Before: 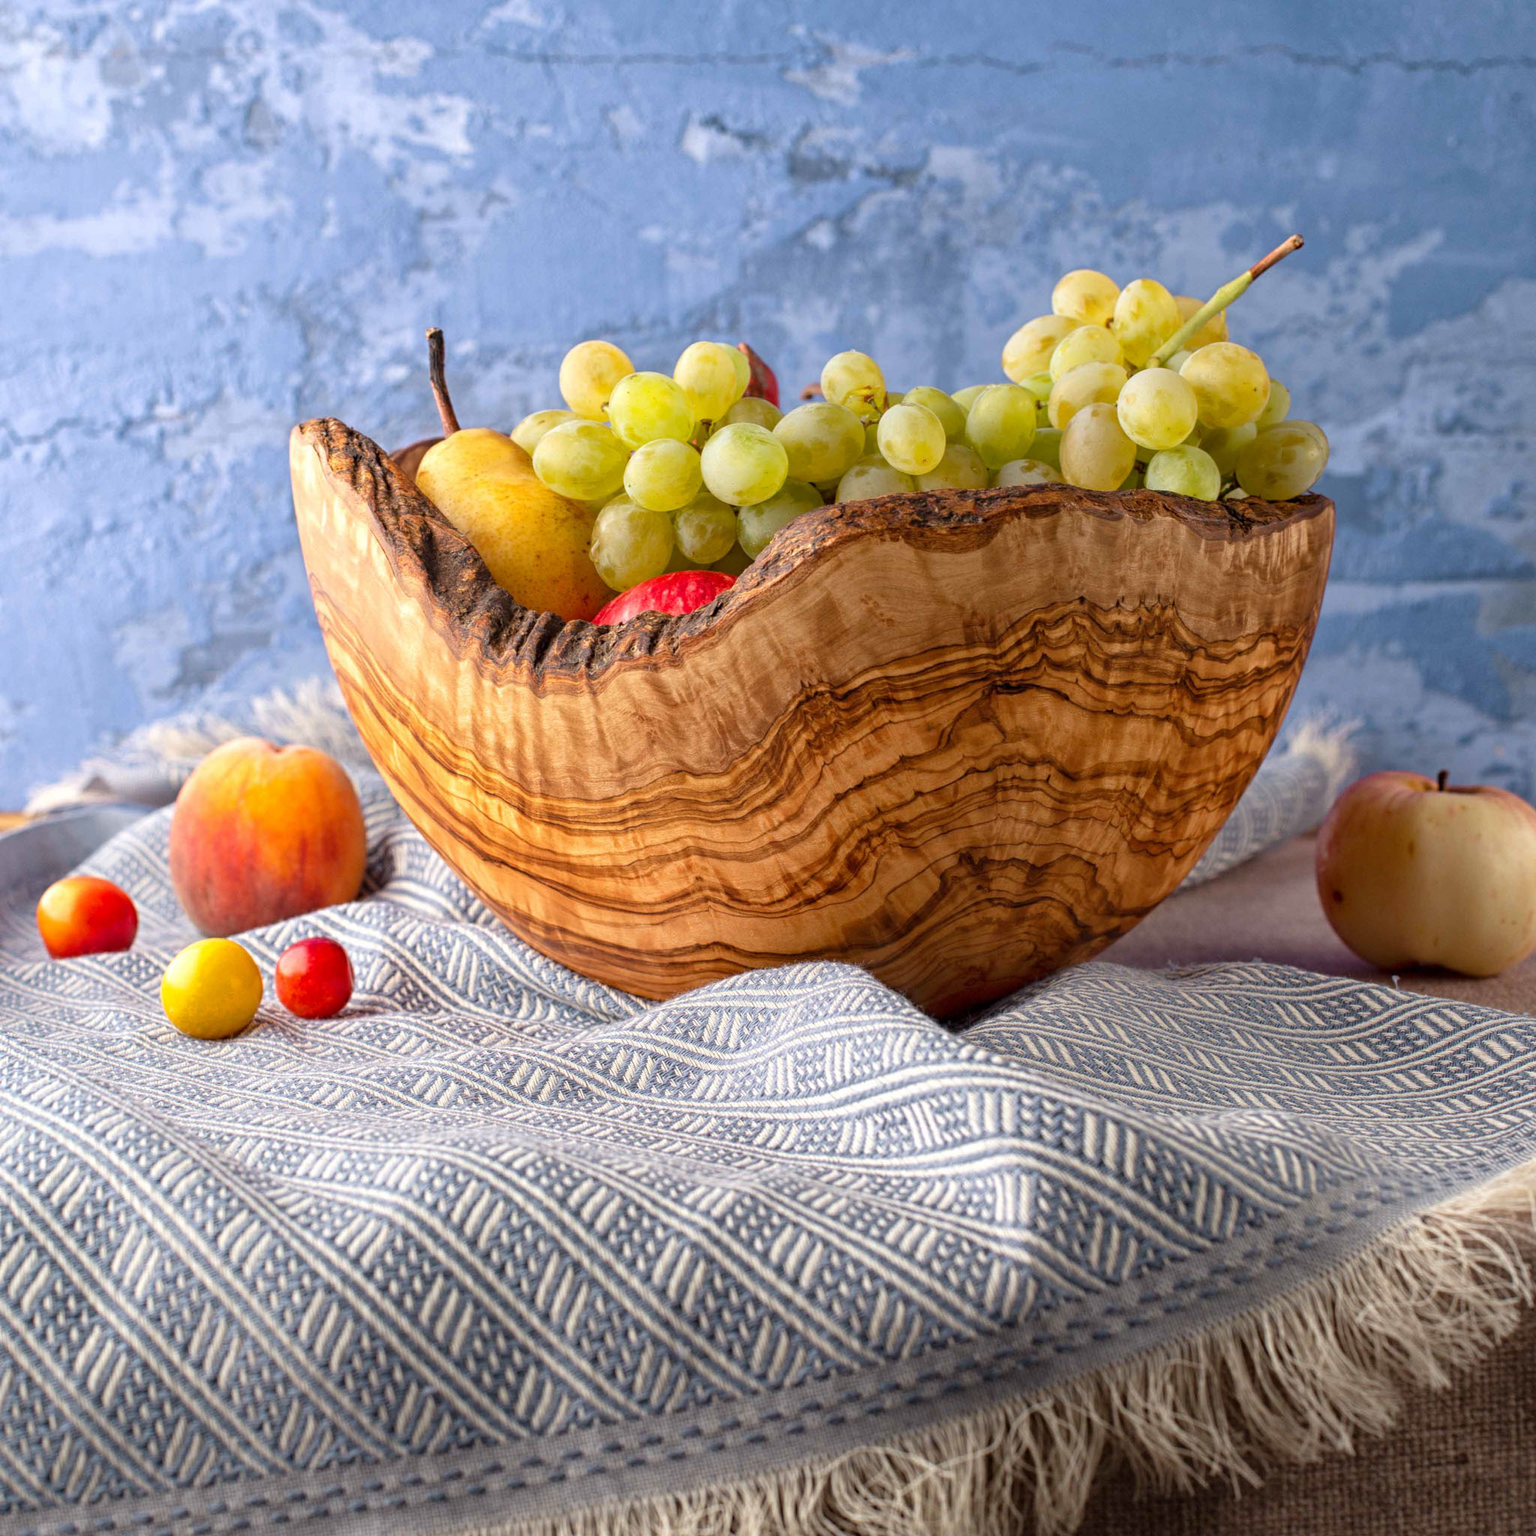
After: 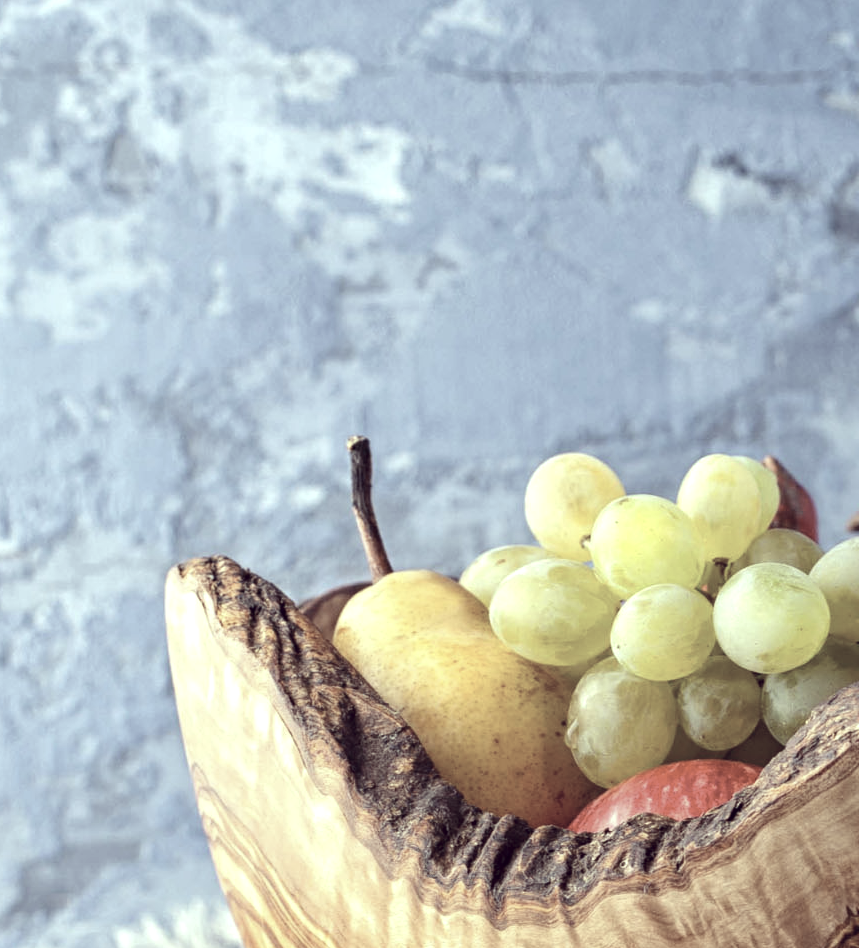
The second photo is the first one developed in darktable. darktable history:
tone equalizer: -8 EV -0.417 EV, -7 EV -0.389 EV, -6 EV -0.333 EV, -5 EV -0.222 EV, -3 EV 0.222 EV, -2 EV 0.333 EV, -1 EV 0.389 EV, +0 EV 0.417 EV, edges refinement/feathering 500, mask exposure compensation -1.57 EV, preserve details no
crop and rotate: left 10.817%, top 0.062%, right 47.194%, bottom 53.626%
color correction: highlights a* -20.17, highlights b* 20.27, shadows a* 20.03, shadows b* -20.46, saturation 0.43
color calibration: illuminant as shot in camera, x 0.358, y 0.373, temperature 4628.91 K
